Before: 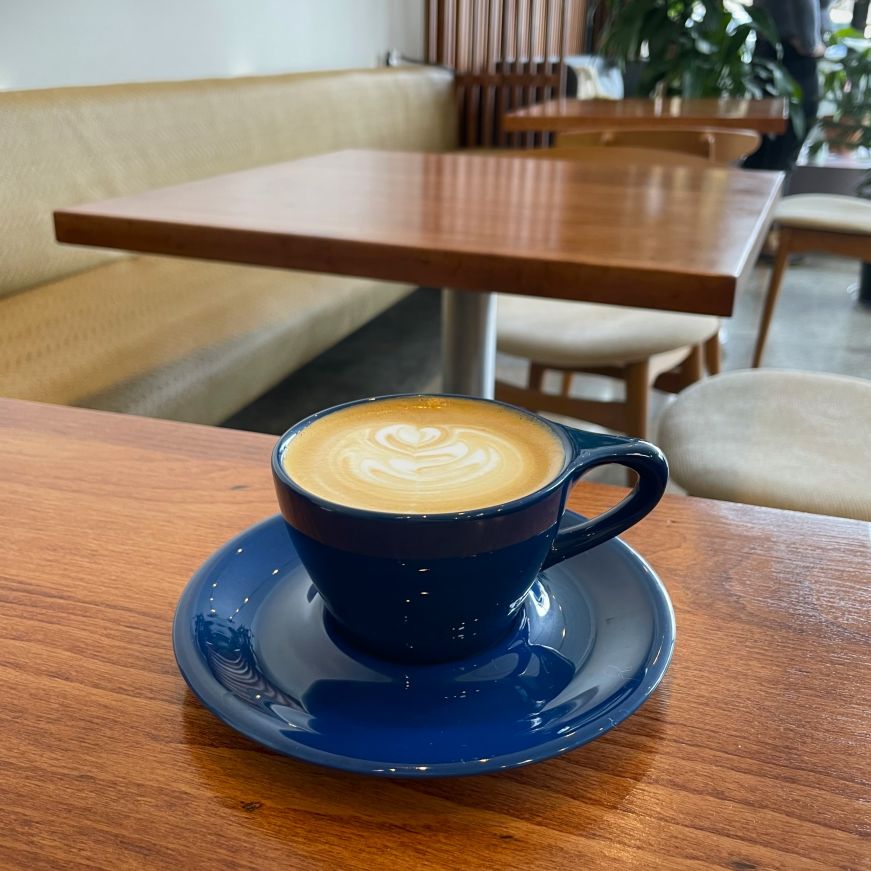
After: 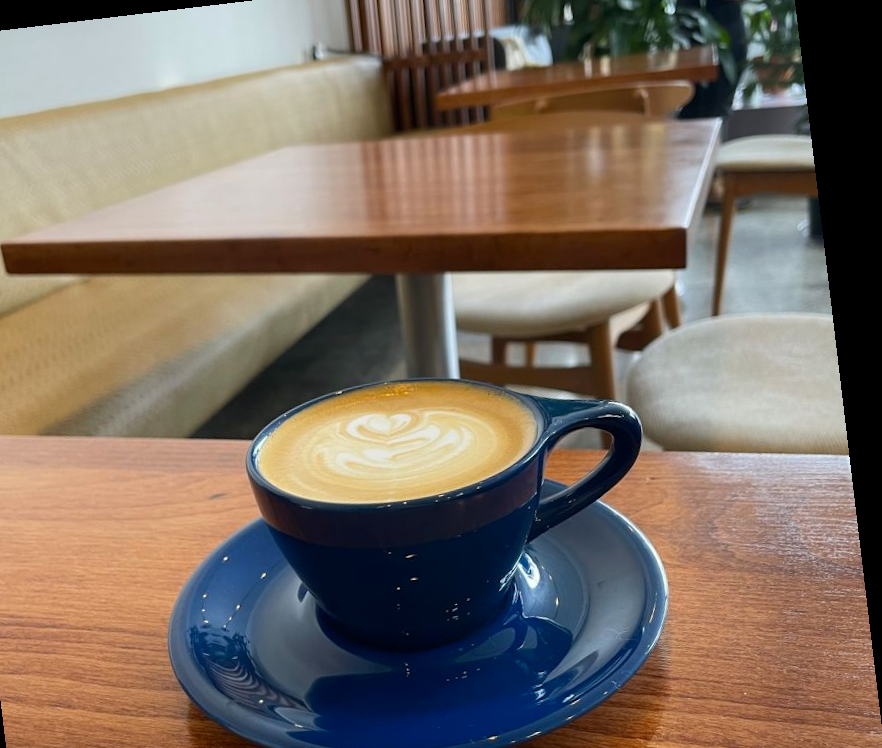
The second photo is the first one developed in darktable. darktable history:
rotate and perspective: rotation -6.83°, automatic cropping off
crop: left 8.155%, top 6.611%, bottom 15.385%
shadows and highlights: shadows -40.15, highlights 62.88, soften with gaussian
